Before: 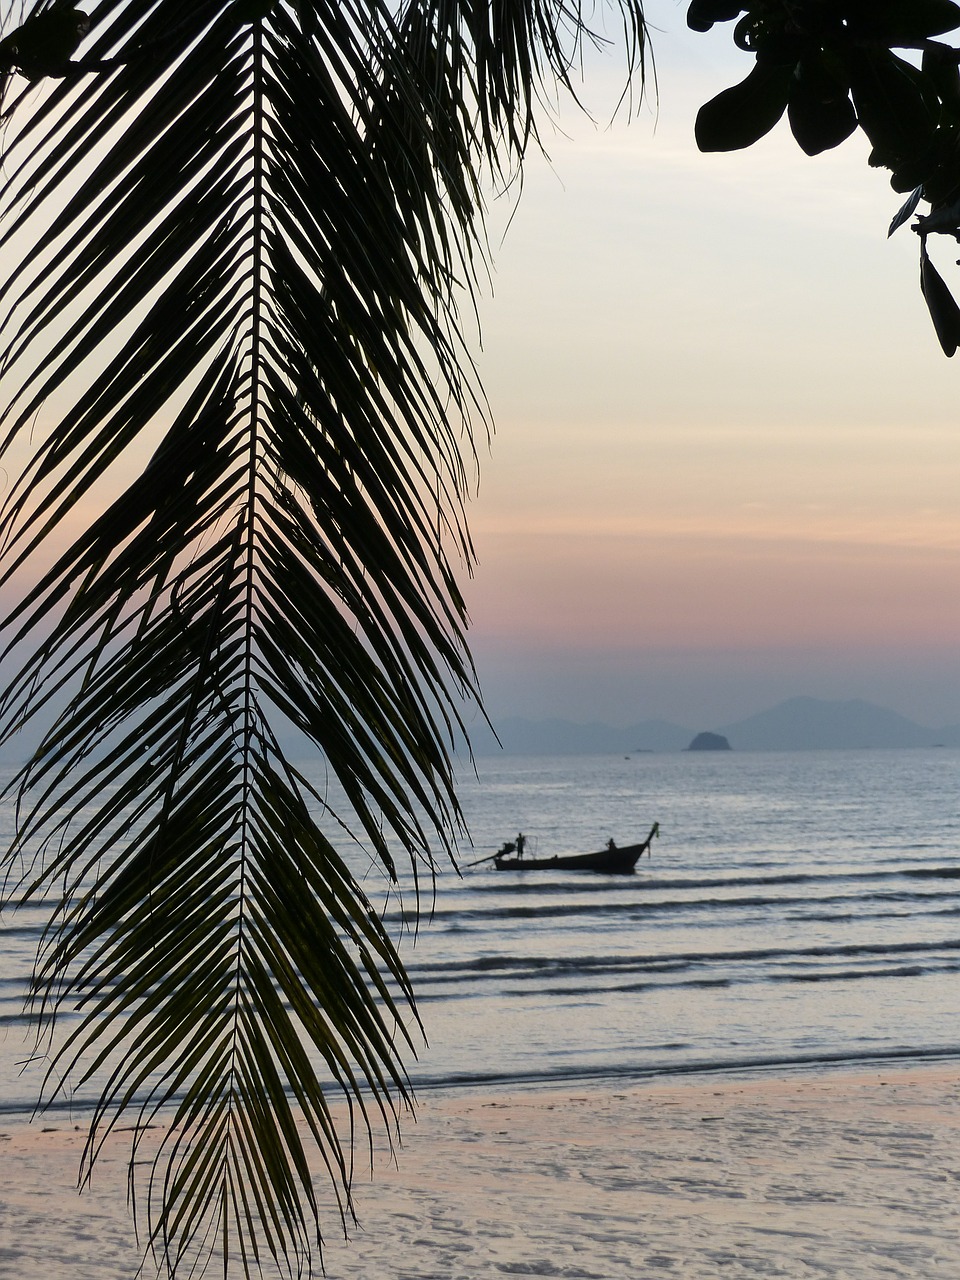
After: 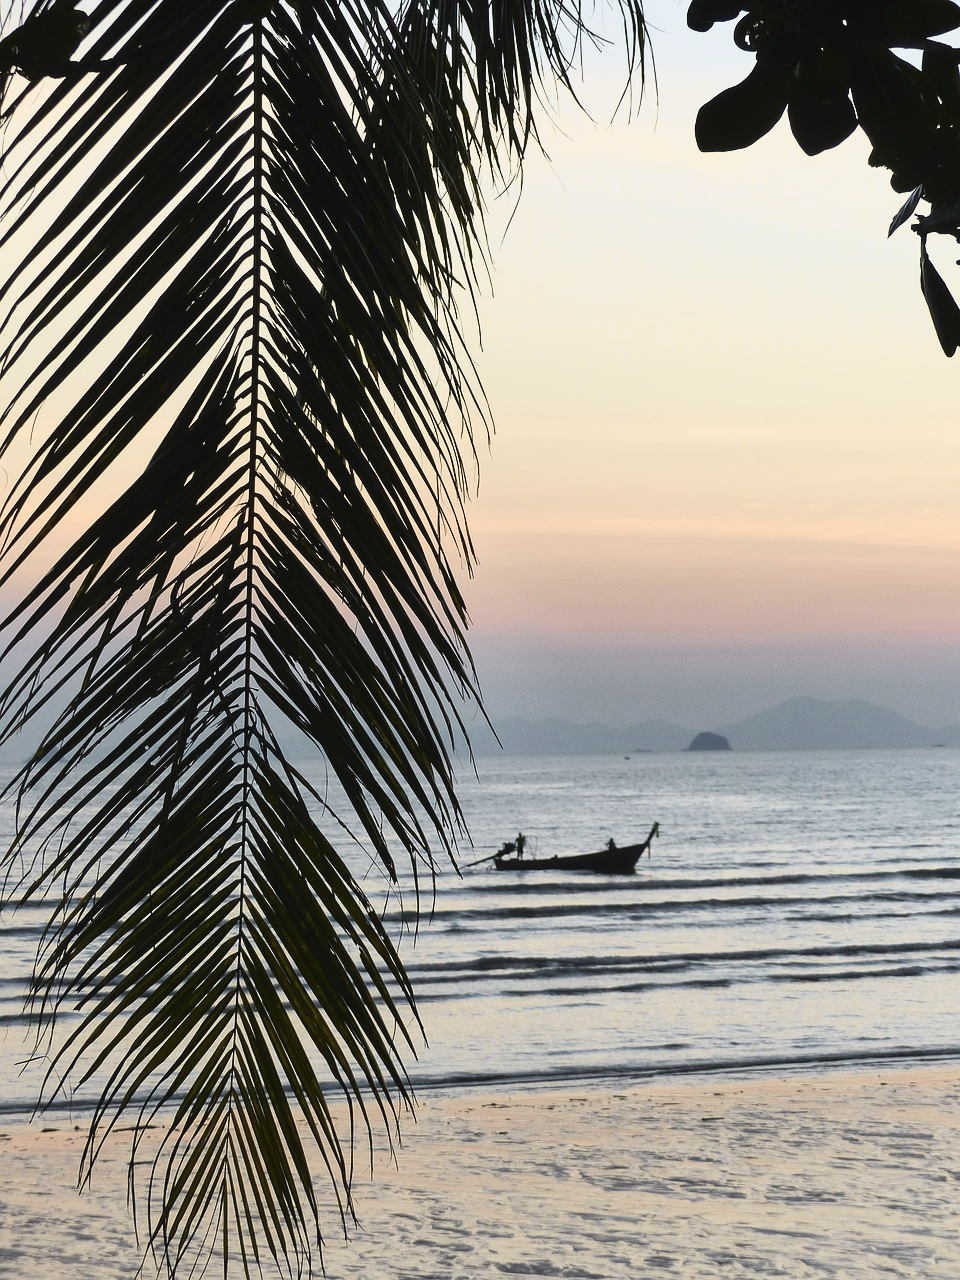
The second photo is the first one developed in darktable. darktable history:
tone curve: curves: ch0 [(0, 0.038) (0.193, 0.212) (0.461, 0.502) (0.629, 0.731) (0.838, 0.916) (1, 0.967)]; ch1 [(0, 0) (0.35, 0.356) (0.45, 0.453) (0.504, 0.503) (0.532, 0.524) (0.558, 0.559) (0.735, 0.762) (1, 1)]; ch2 [(0, 0) (0.281, 0.266) (0.456, 0.469) (0.5, 0.5) (0.533, 0.545) (0.606, 0.607) (0.646, 0.654) (1, 1)], color space Lab, independent channels, preserve colors none
